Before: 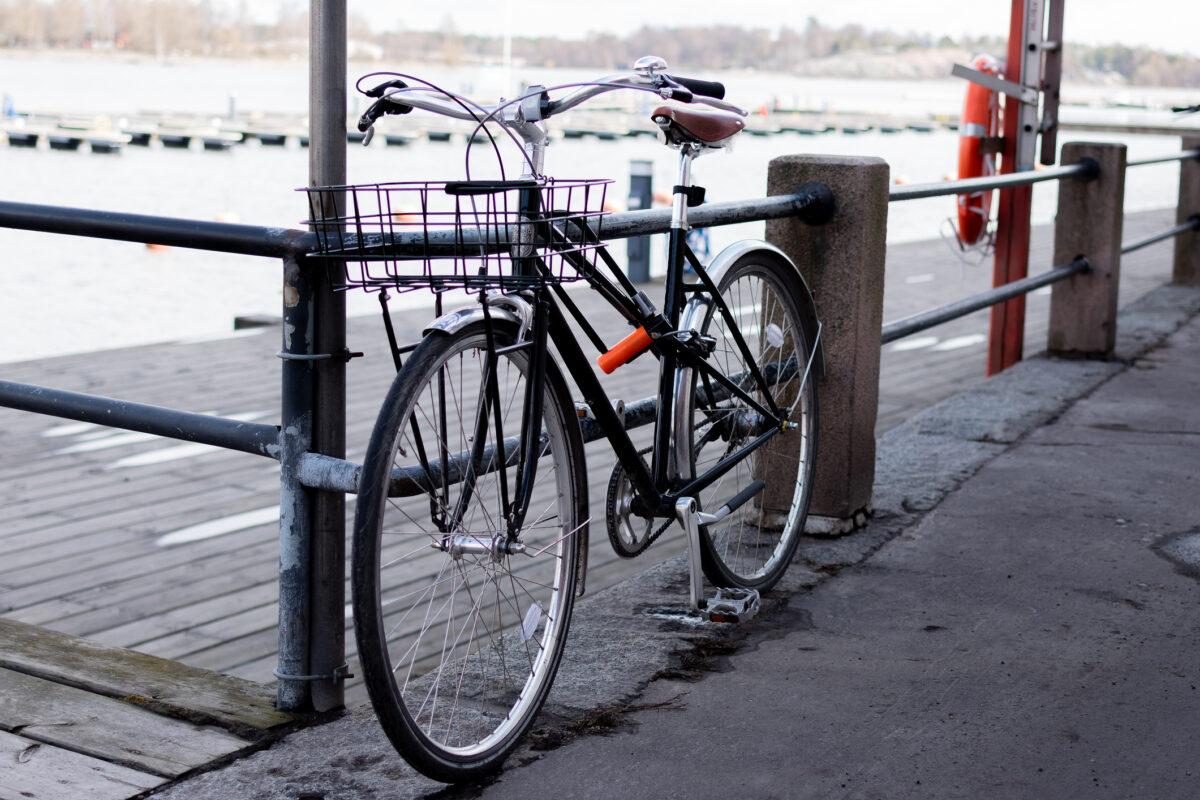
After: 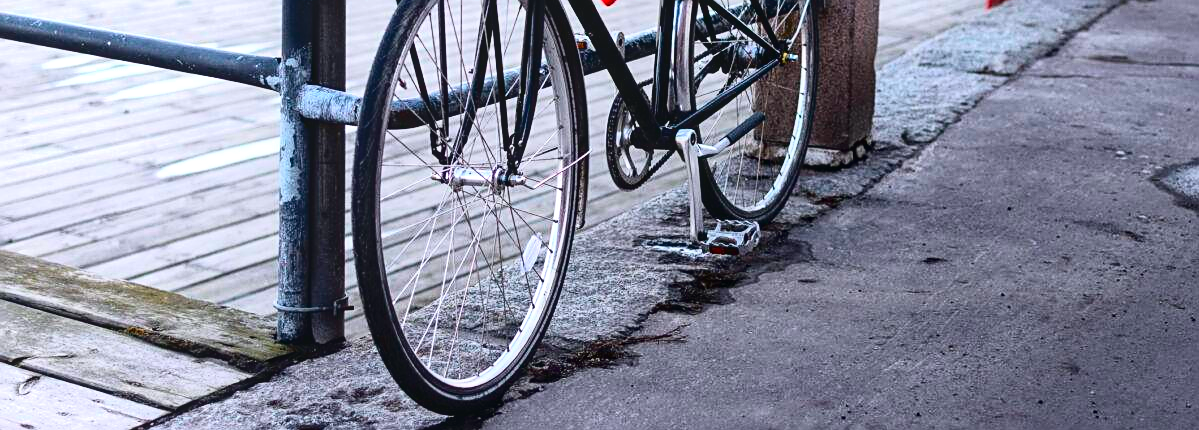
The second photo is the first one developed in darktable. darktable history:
crop and rotate: top 46.237%
local contrast: detail 110%
exposure: black level correction 0, exposure 1 EV, compensate exposure bias true, compensate highlight preservation false
sharpen: on, module defaults
shadows and highlights: shadows -20, white point adjustment -2, highlights -35
contrast brightness saturation: contrast 0.05
tone curve: curves: ch0 [(0, 0) (0.139, 0.067) (0.319, 0.269) (0.498, 0.505) (0.725, 0.824) (0.864, 0.945) (0.985, 1)]; ch1 [(0, 0) (0.291, 0.197) (0.456, 0.426) (0.495, 0.488) (0.557, 0.578) (0.599, 0.644) (0.702, 0.786) (1, 1)]; ch2 [(0, 0) (0.125, 0.089) (0.353, 0.329) (0.447, 0.43) (0.557, 0.566) (0.63, 0.667) (1, 1)], color space Lab, independent channels, preserve colors none
